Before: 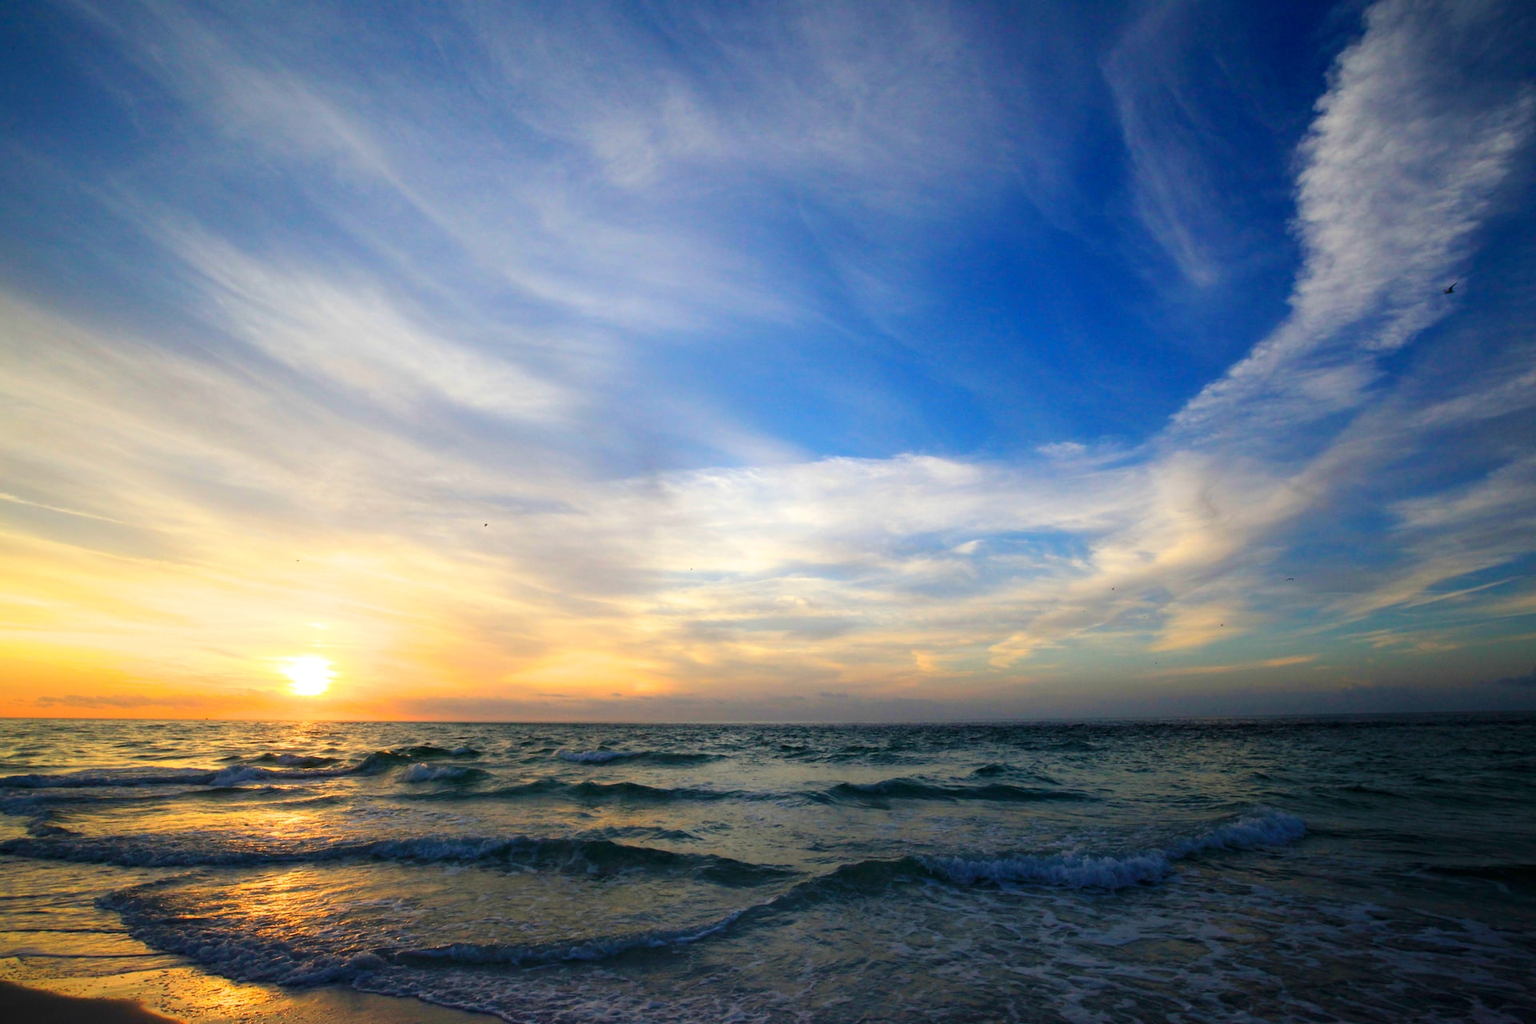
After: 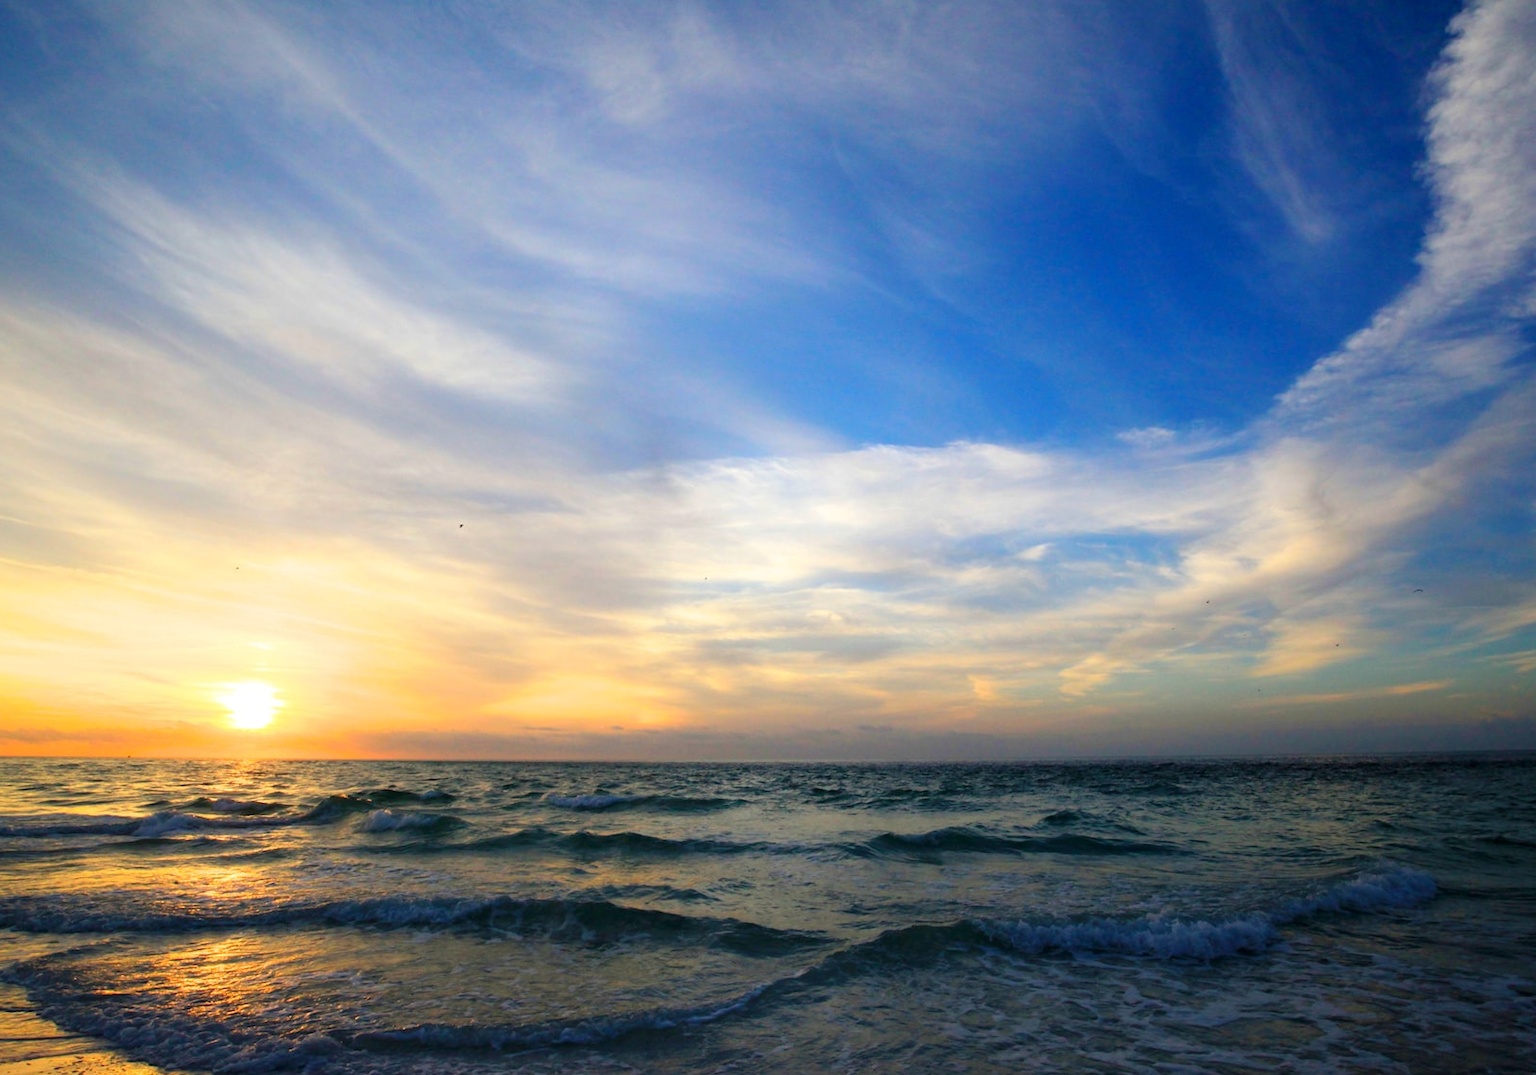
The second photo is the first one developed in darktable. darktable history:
tone equalizer: on, module defaults
crop: left 6.446%, top 8.188%, right 9.538%, bottom 3.548%
